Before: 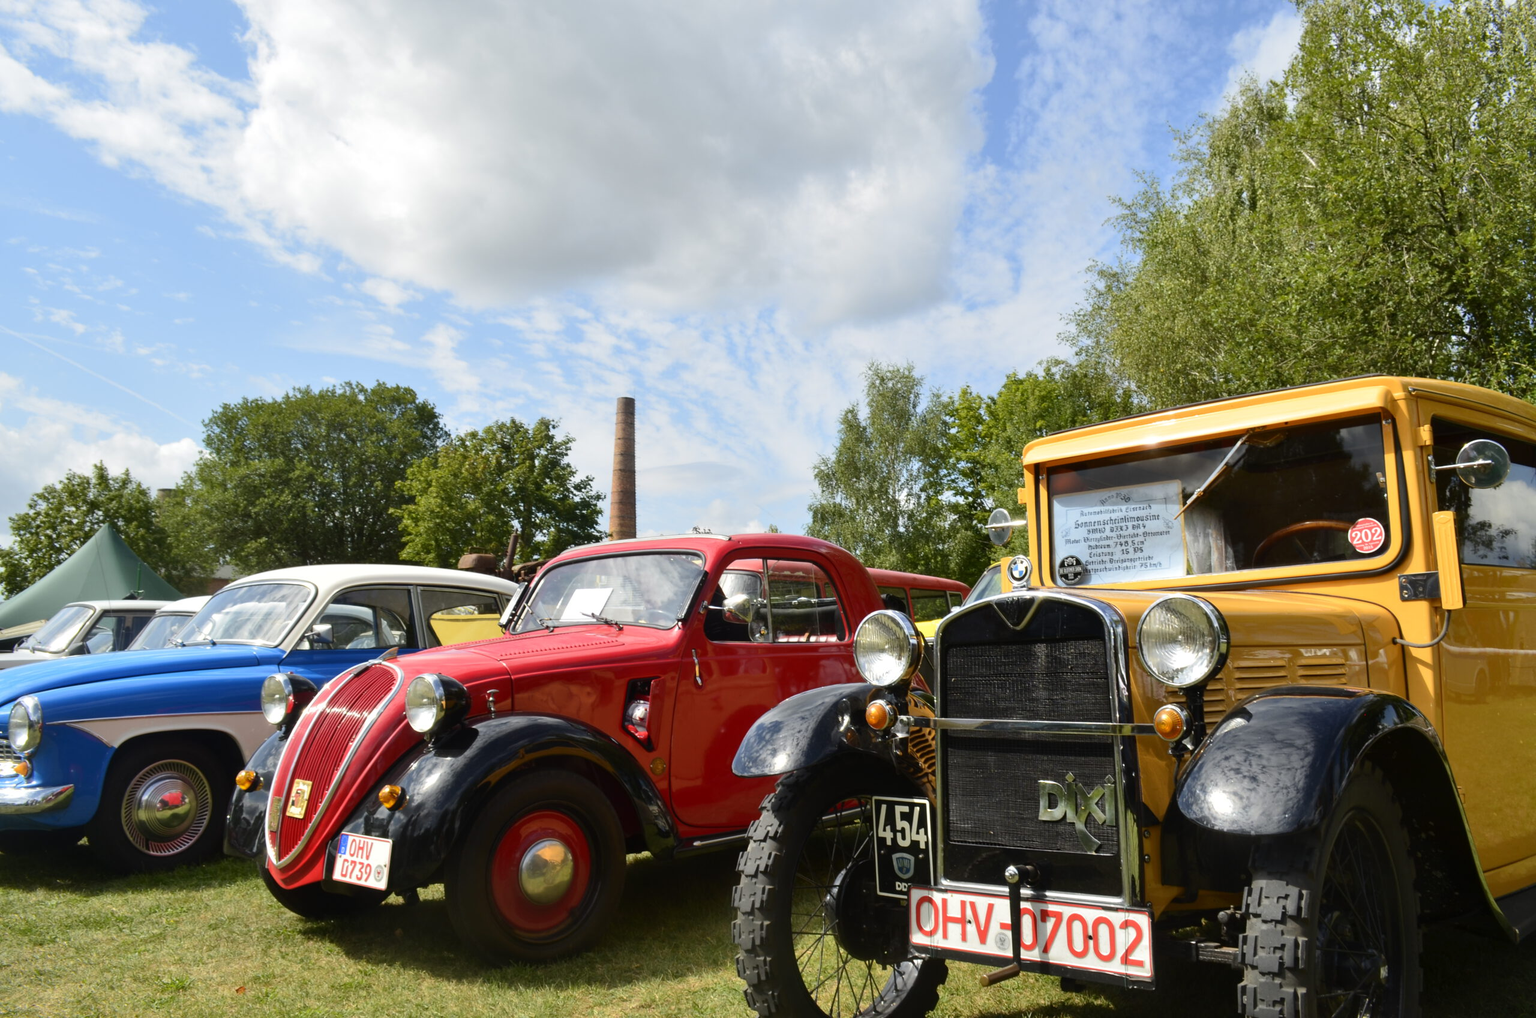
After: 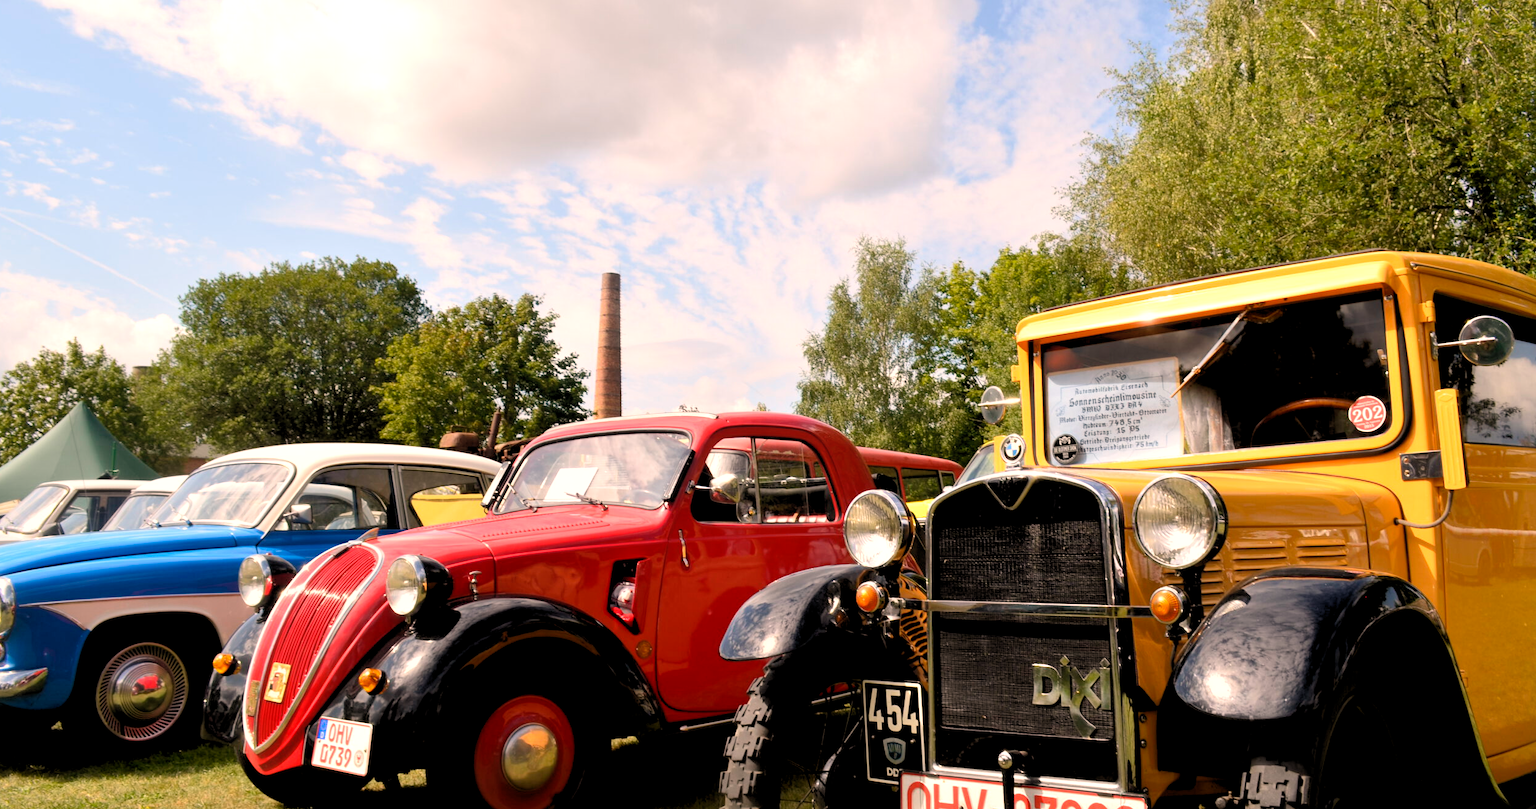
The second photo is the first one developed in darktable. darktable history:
contrast equalizer: octaves 7, y [[0.6 ×6], [0.55 ×6], [0 ×6], [0 ×6], [0 ×6]], mix -0.3
exposure: black level correction 0.001, compensate highlight preservation false
rgb levels: levels [[0.01, 0.419, 0.839], [0, 0.5, 1], [0, 0.5, 1]]
tone equalizer: on, module defaults
white balance: red 1.127, blue 0.943
crop and rotate: left 1.814%, top 12.818%, right 0.25%, bottom 9.225%
